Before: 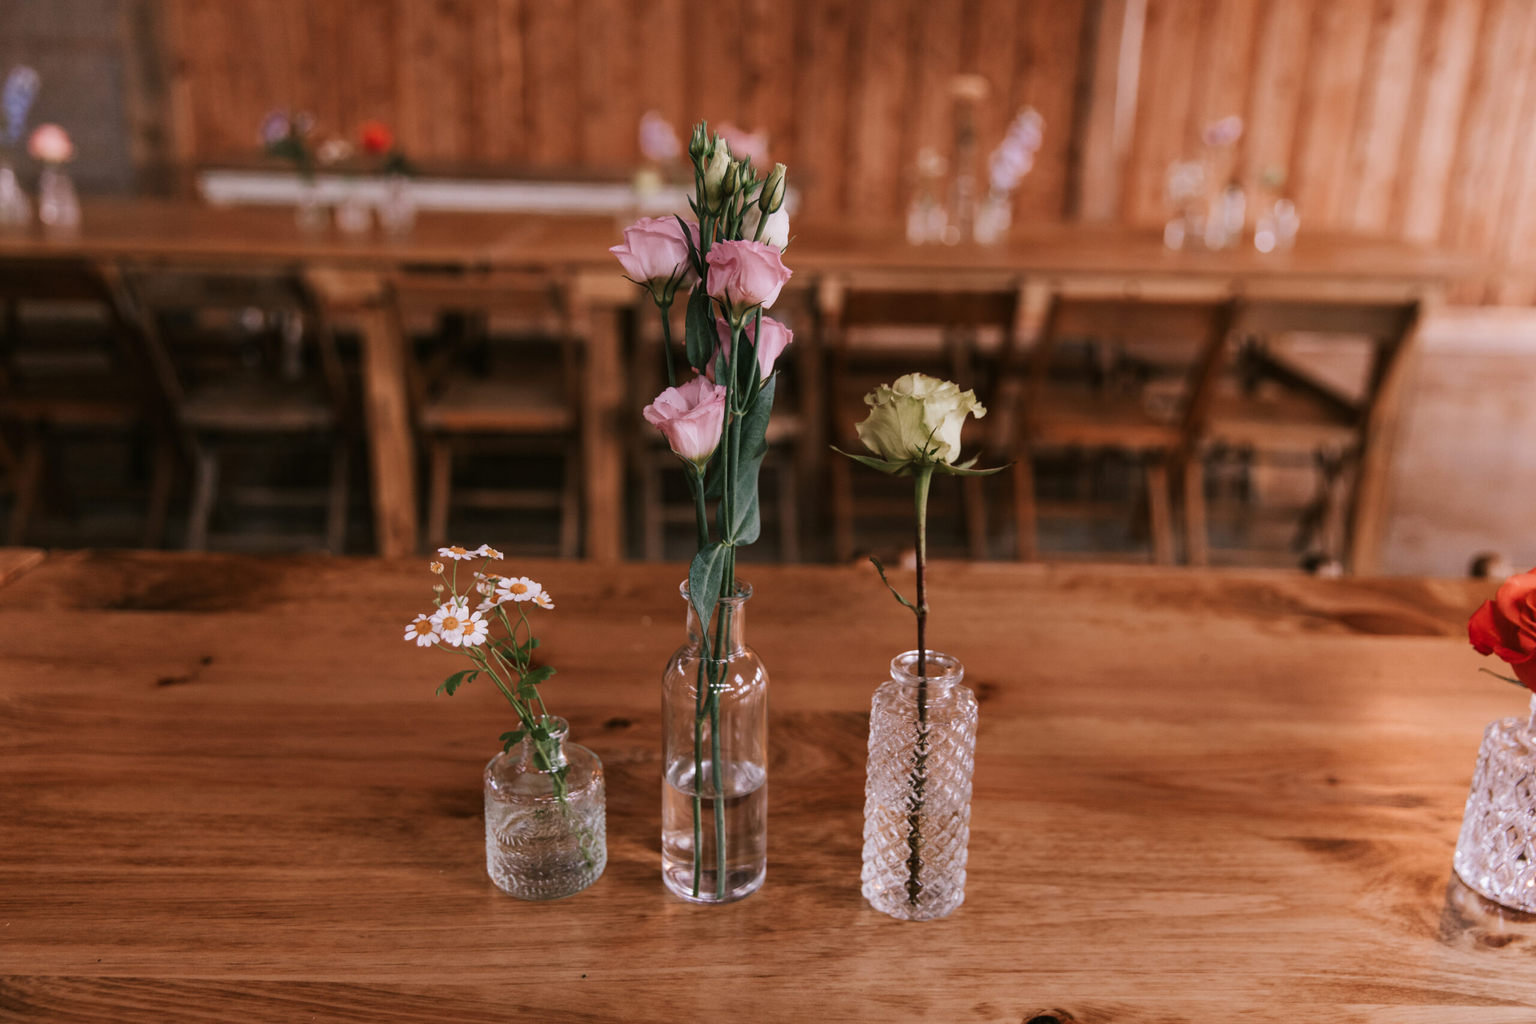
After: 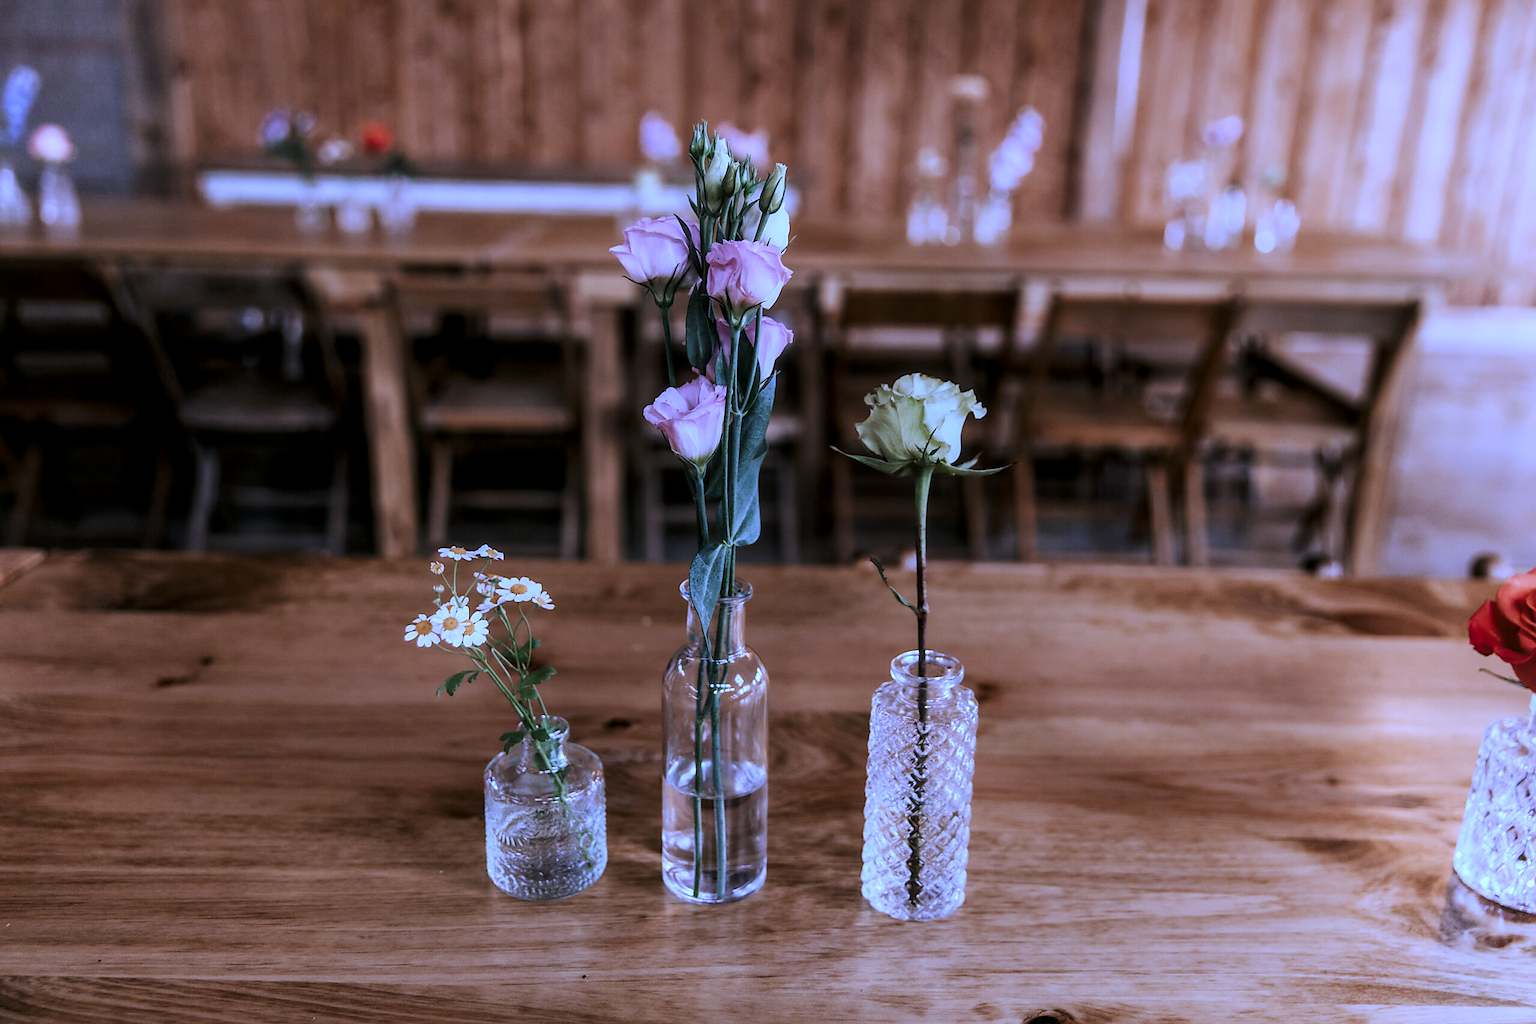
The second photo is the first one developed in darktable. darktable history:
white balance: red 0.766, blue 1.537
contrast equalizer: octaves 7, y [[0.502, 0.505, 0.512, 0.529, 0.564, 0.588], [0.5 ×6], [0.502, 0.505, 0.512, 0.529, 0.564, 0.588], [0, 0.001, 0.001, 0.004, 0.008, 0.011], [0, 0.001, 0.001, 0.004, 0.008, 0.011]], mix -1
tone curve: curves: ch0 [(0, 0) (0.004, 0.001) (0.133, 0.112) (0.325, 0.362) (0.832, 0.893) (1, 1)], color space Lab, linked channels, preserve colors none
sharpen: radius 1.4, amount 1.25, threshold 0.7
local contrast: on, module defaults
